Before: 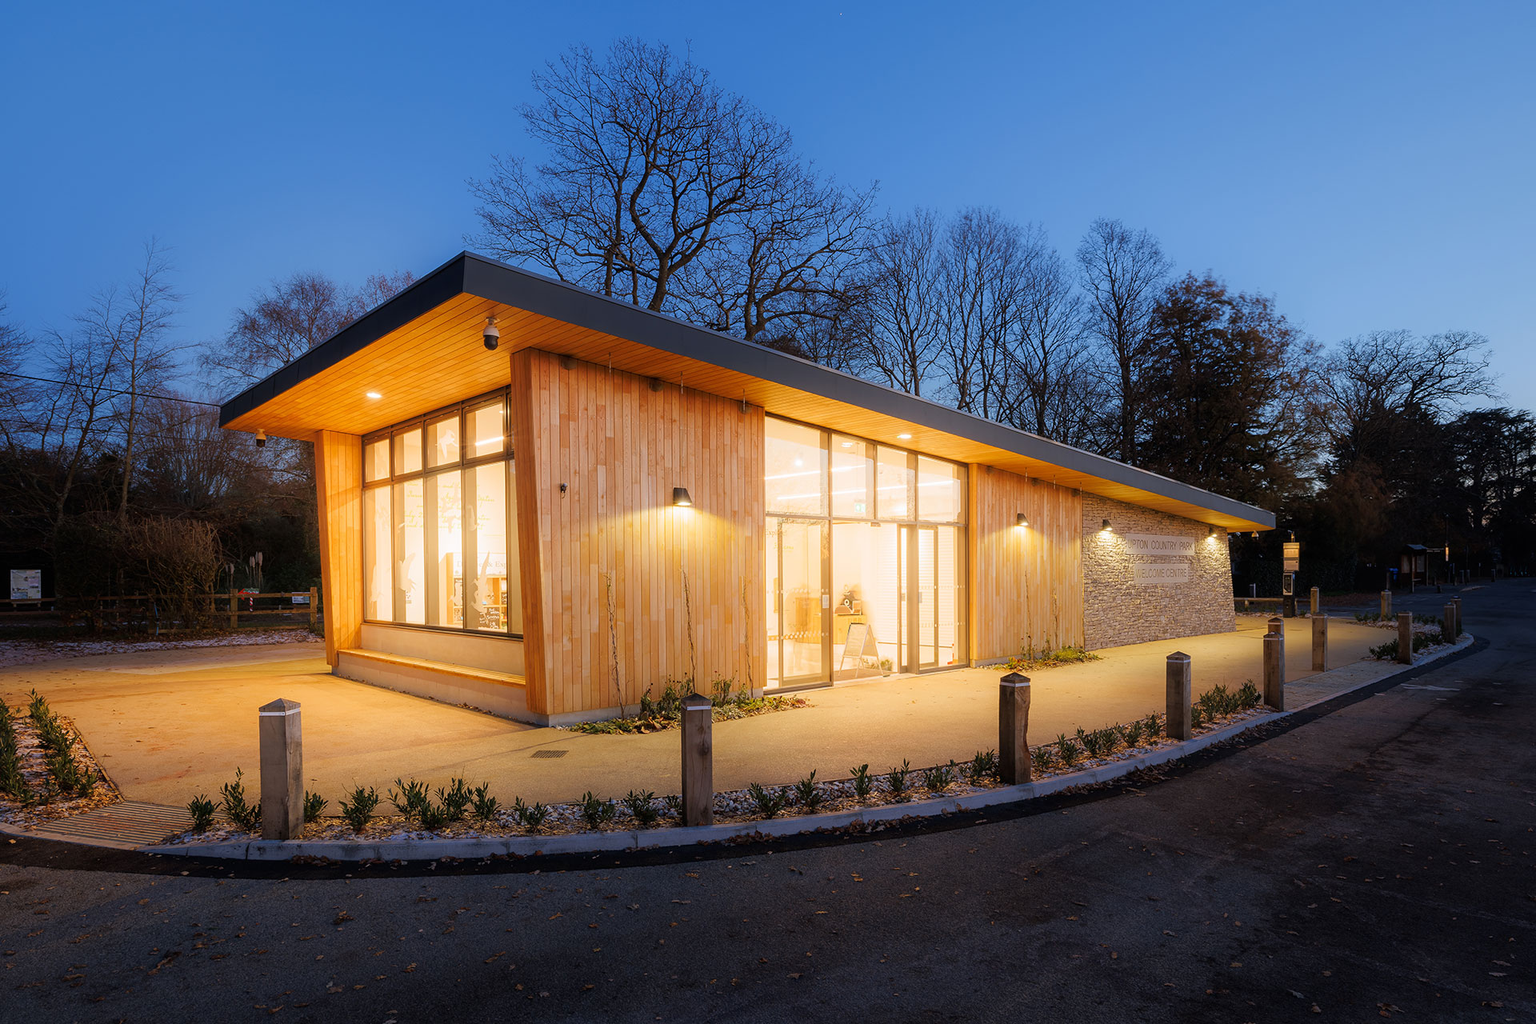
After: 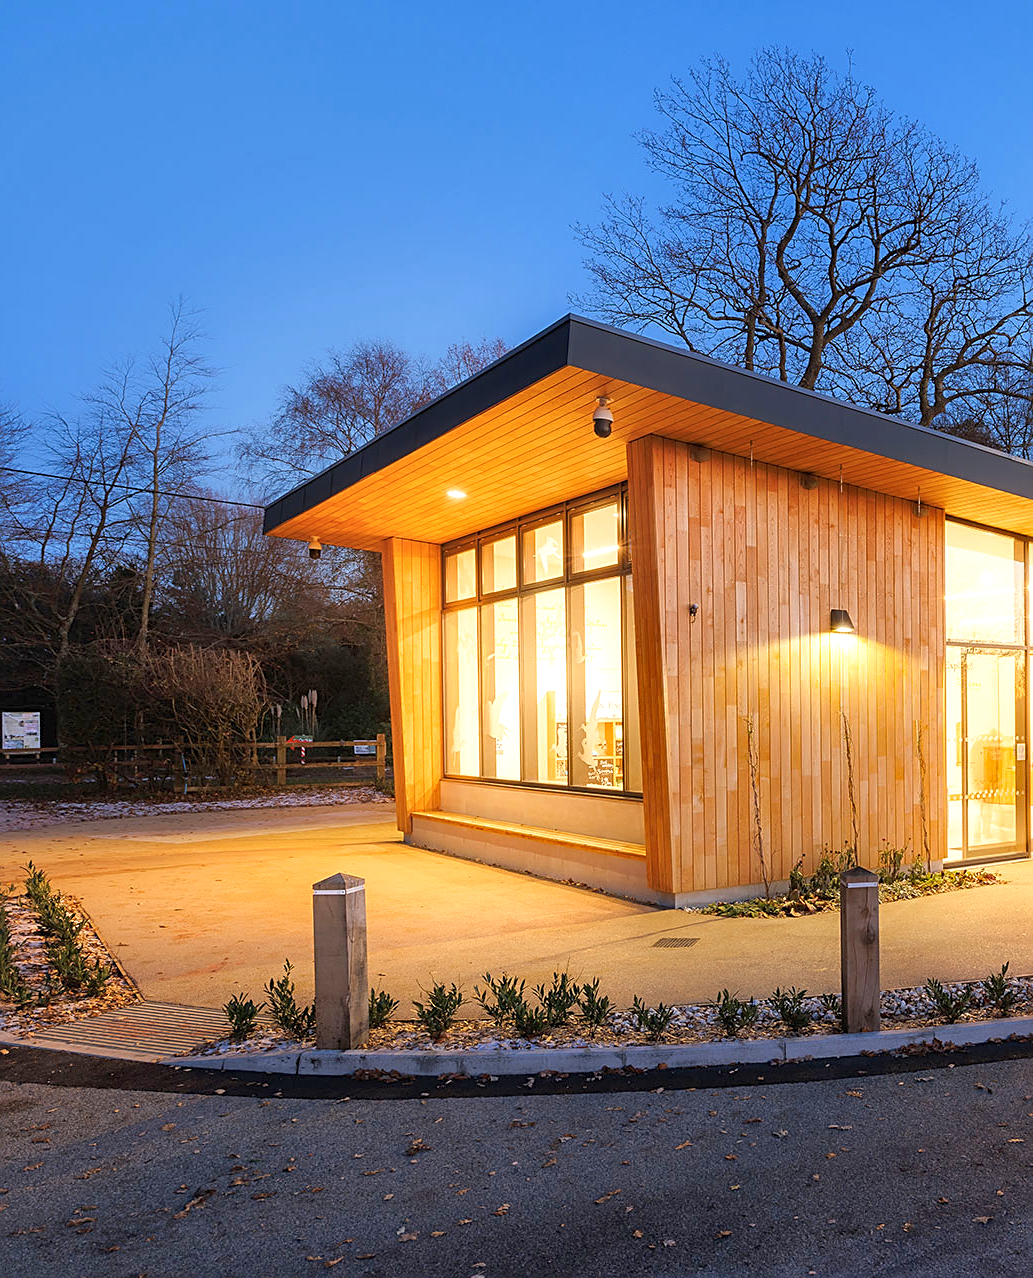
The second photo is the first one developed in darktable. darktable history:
crop: left 0.587%, right 45.588%, bottom 0.086%
exposure: black level correction 0, exposure 0.7 EV, compensate exposure bias true, compensate highlight preservation false
shadows and highlights: shadows 53, soften with gaussian
sharpen: on, module defaults
color balance rgb: contrast -10%
